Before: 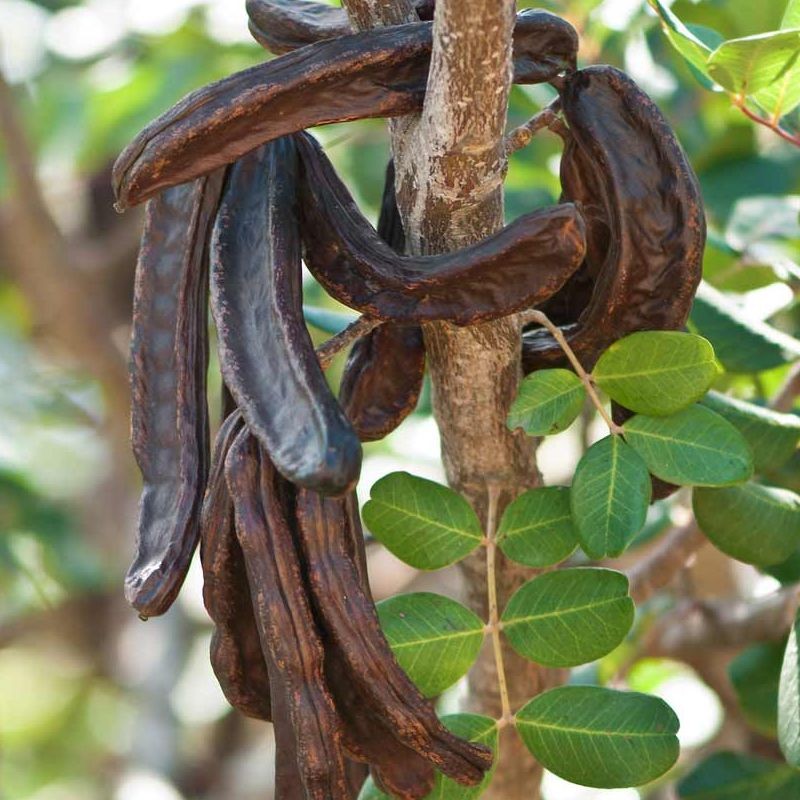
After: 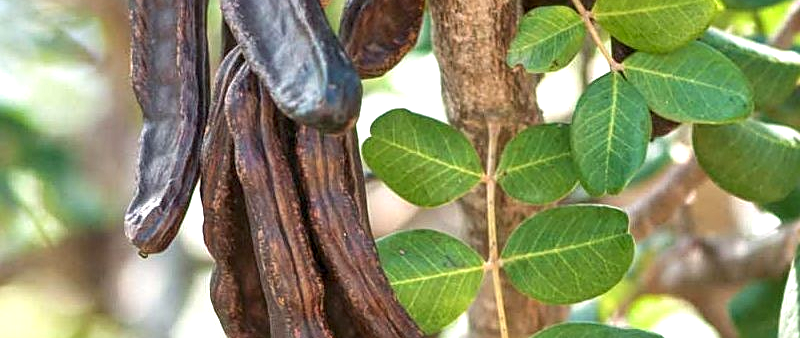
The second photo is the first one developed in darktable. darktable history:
crop: top 45.485%, bottom 12.142%
exposure: black level correction 0.001, exposure 0.5 EV, compensate exposure bias true, compensate highlight preservation false
sharpen: on, module defaults
local contrast: on, module defaults
